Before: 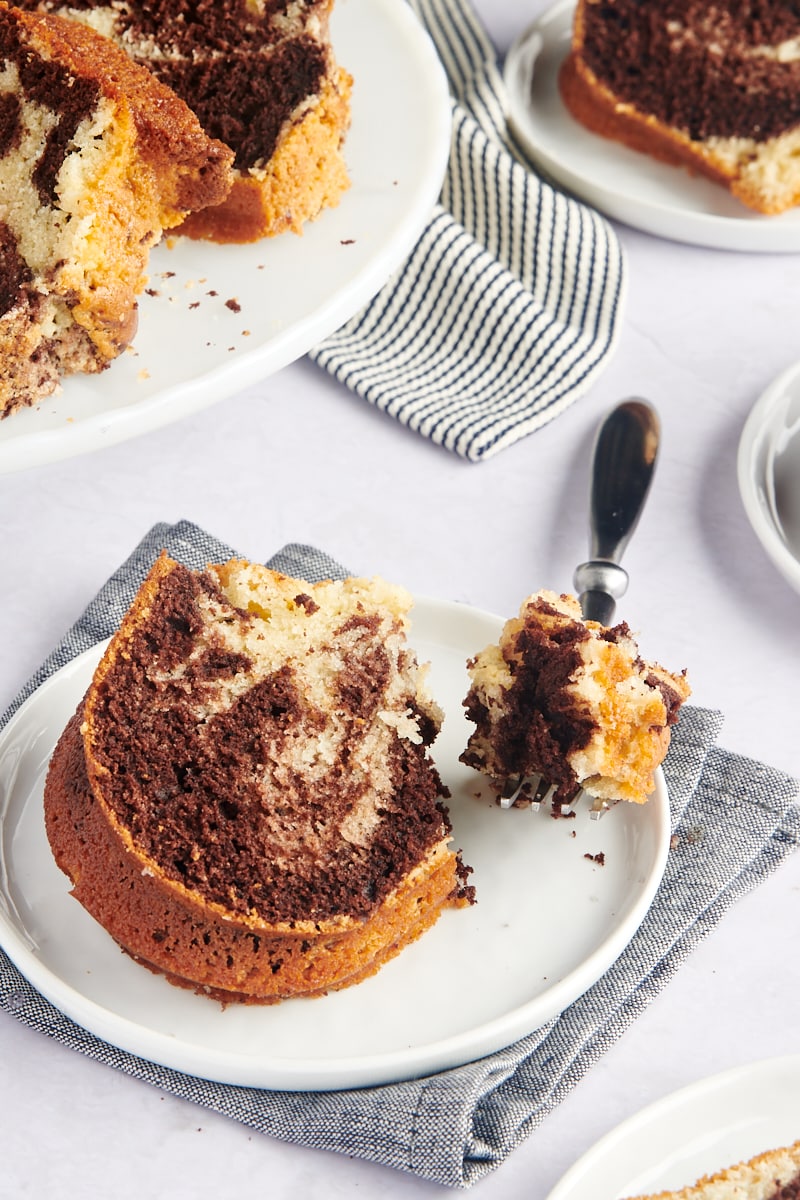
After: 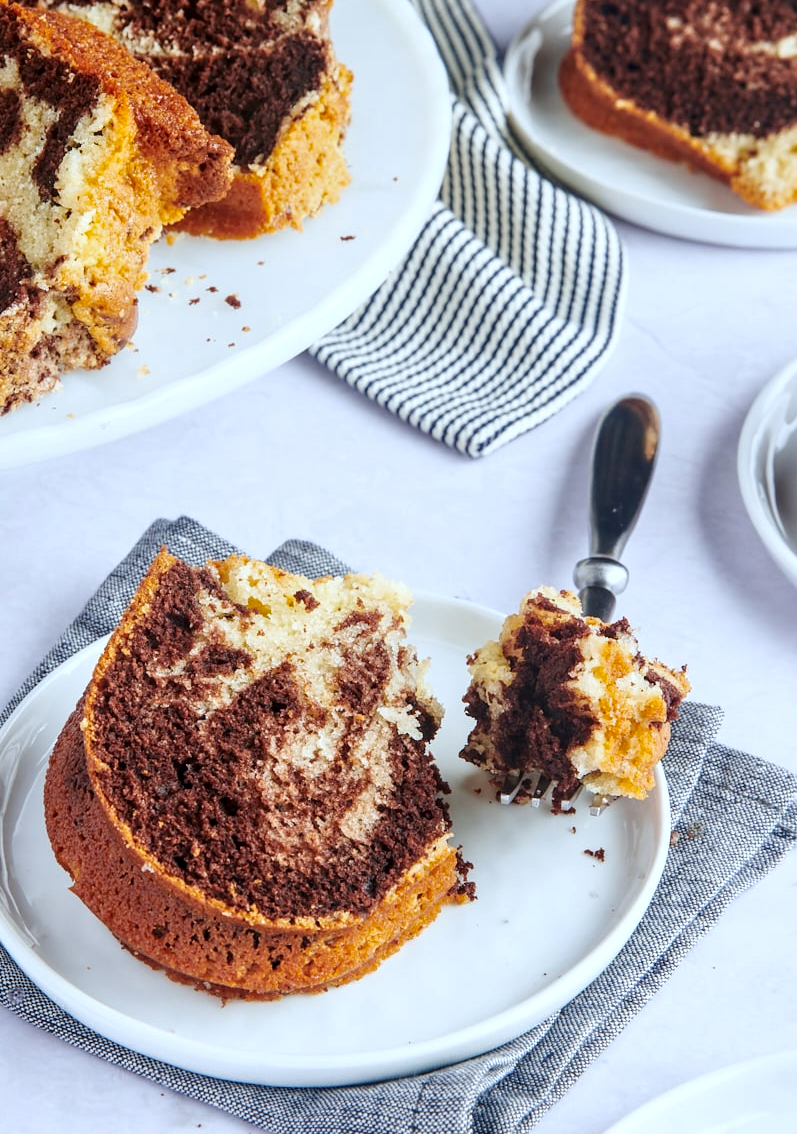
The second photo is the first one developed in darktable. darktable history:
local contrast: on, module defaults
color calibration: output colorfulness [0, 0.315, 0, 0], x 0.37, y 0.382, temperature 4308.78 K
crop: top 0.371%, right 0.262%, bottom 5.06%
